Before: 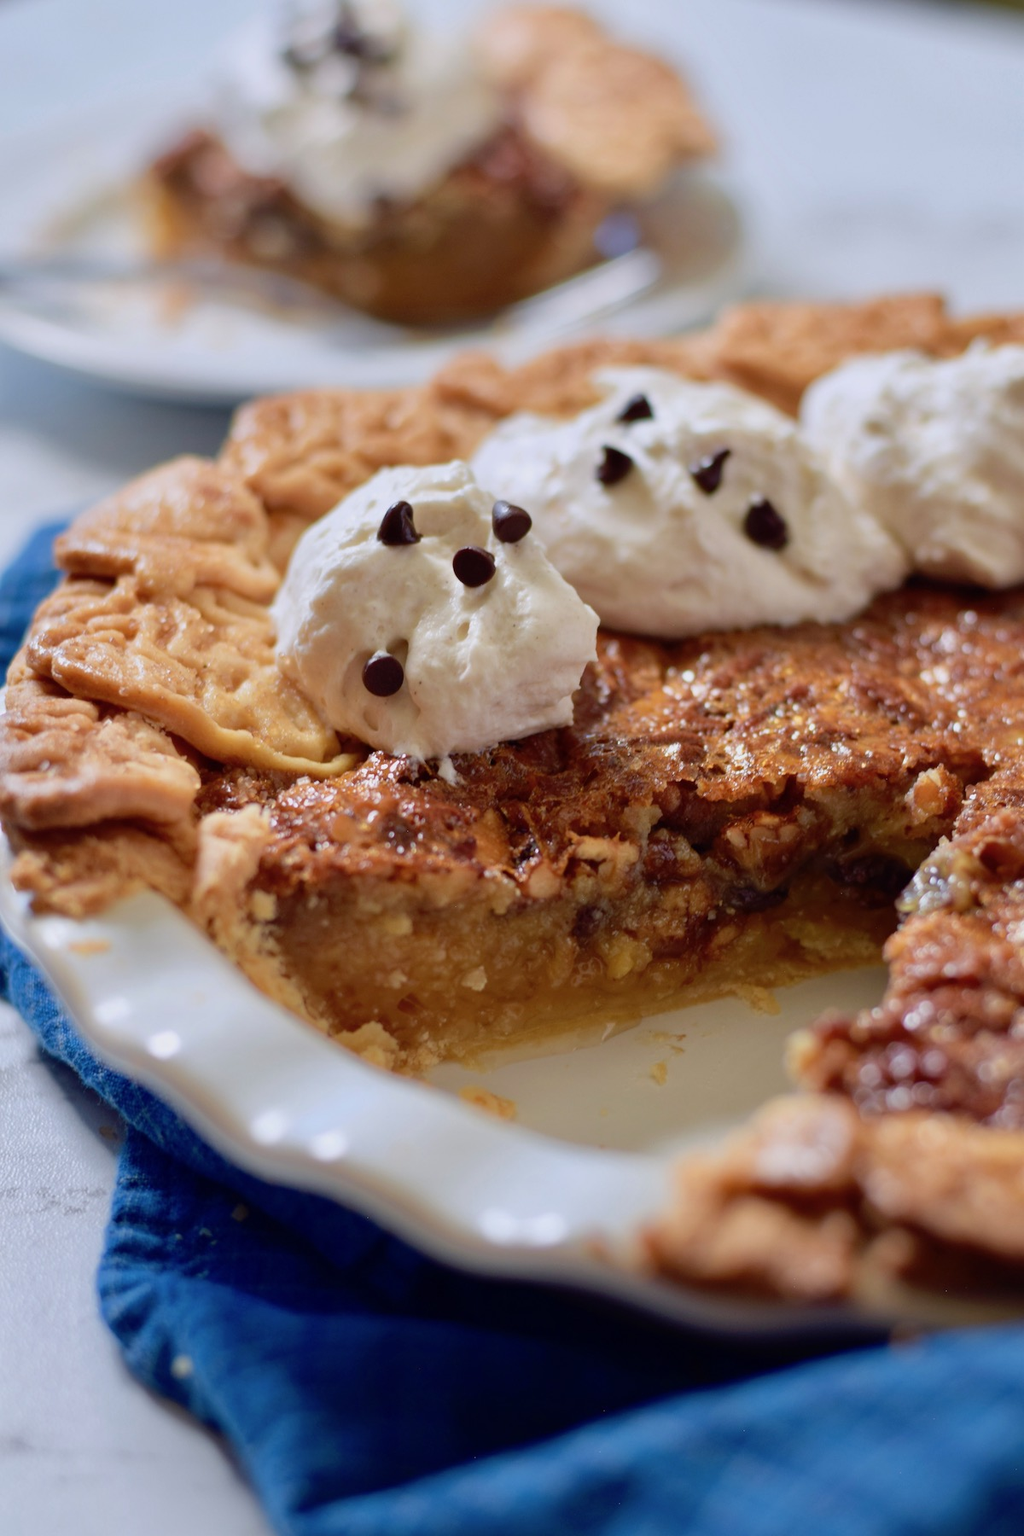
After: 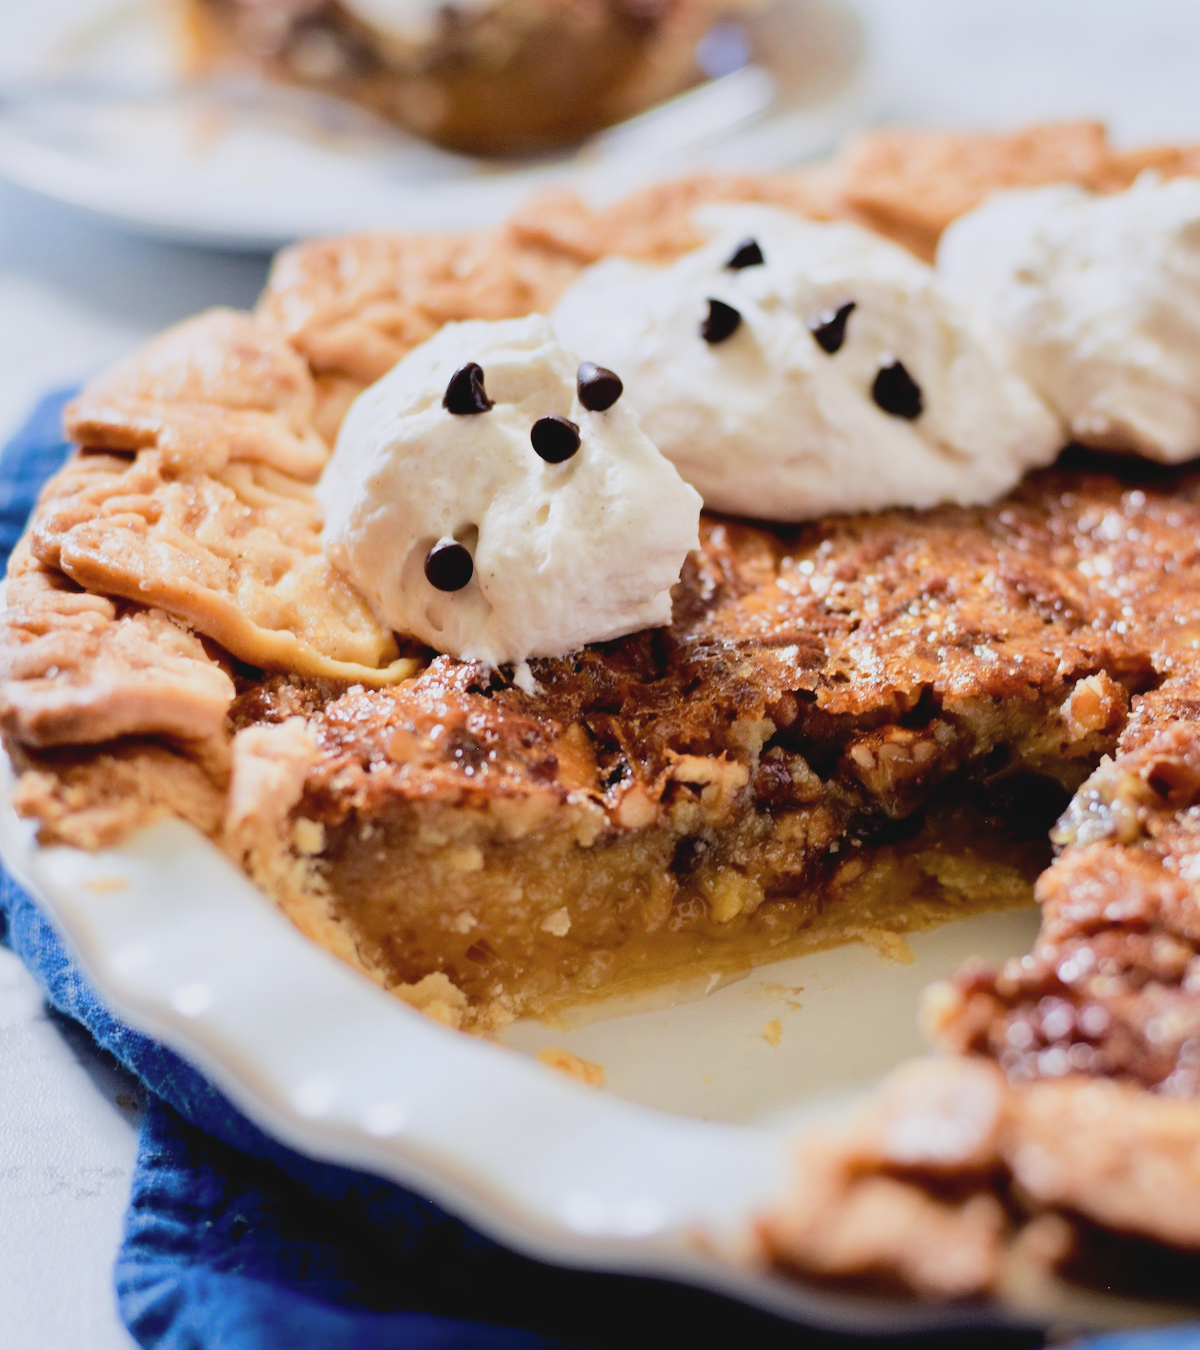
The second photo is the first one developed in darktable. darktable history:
white balance: red 0.982, blue 1.018
crop and rotate: top 12.5%, bottom 12.5%
filmic rgb: black relative exposure -5 EV, hardness 2.88, contrast 1.3, highlights saturation mix -30%
exposure: exposure 0.943 EV, compensate highlight preservation false
contrast brightness saturation: contrast -0.1, saturation -0.1
